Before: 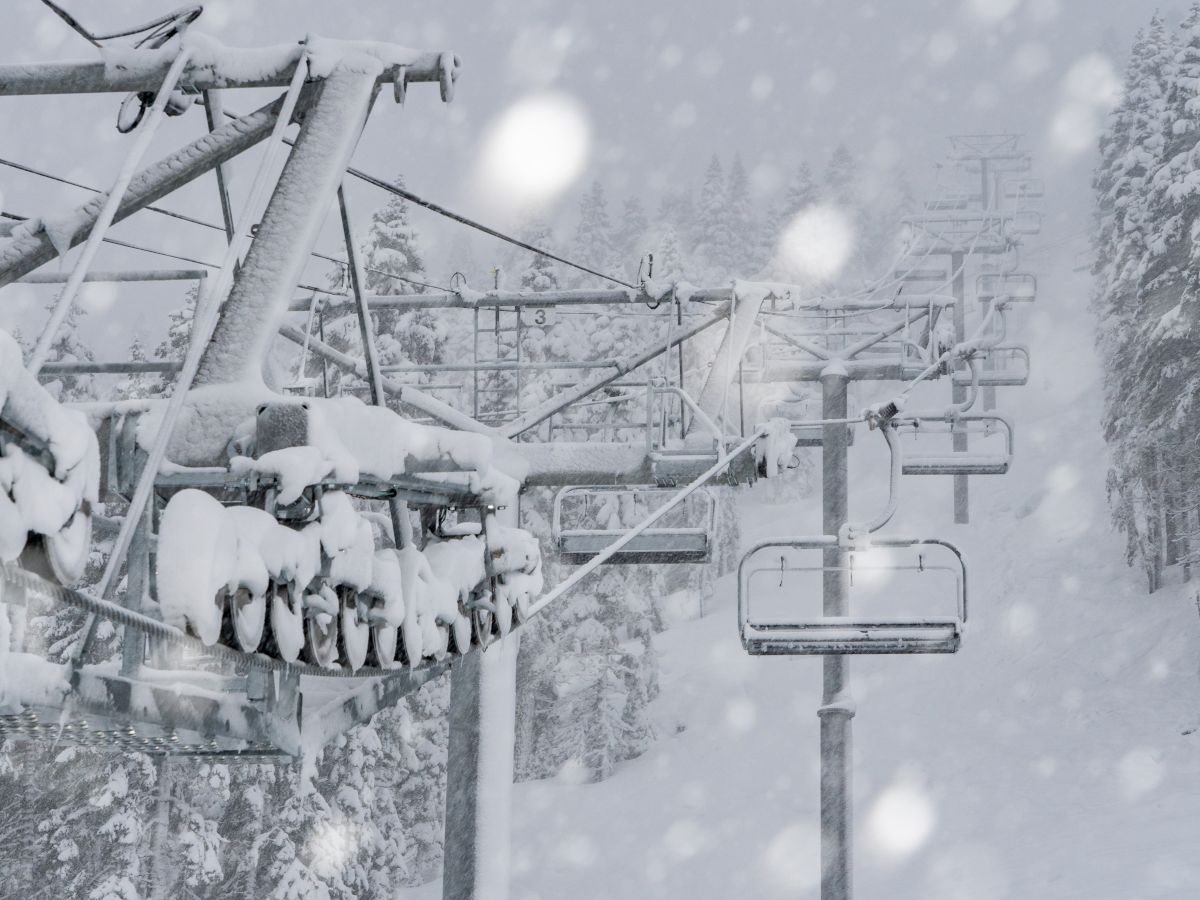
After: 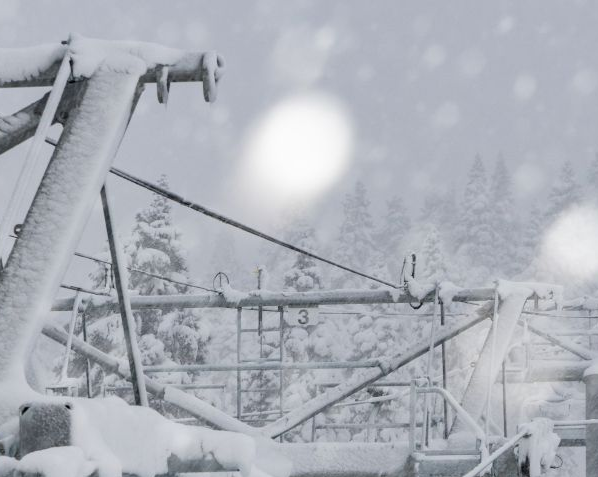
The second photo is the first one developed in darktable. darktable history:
crop: left 19.751%, right 30.394%, bottom 46.961%
